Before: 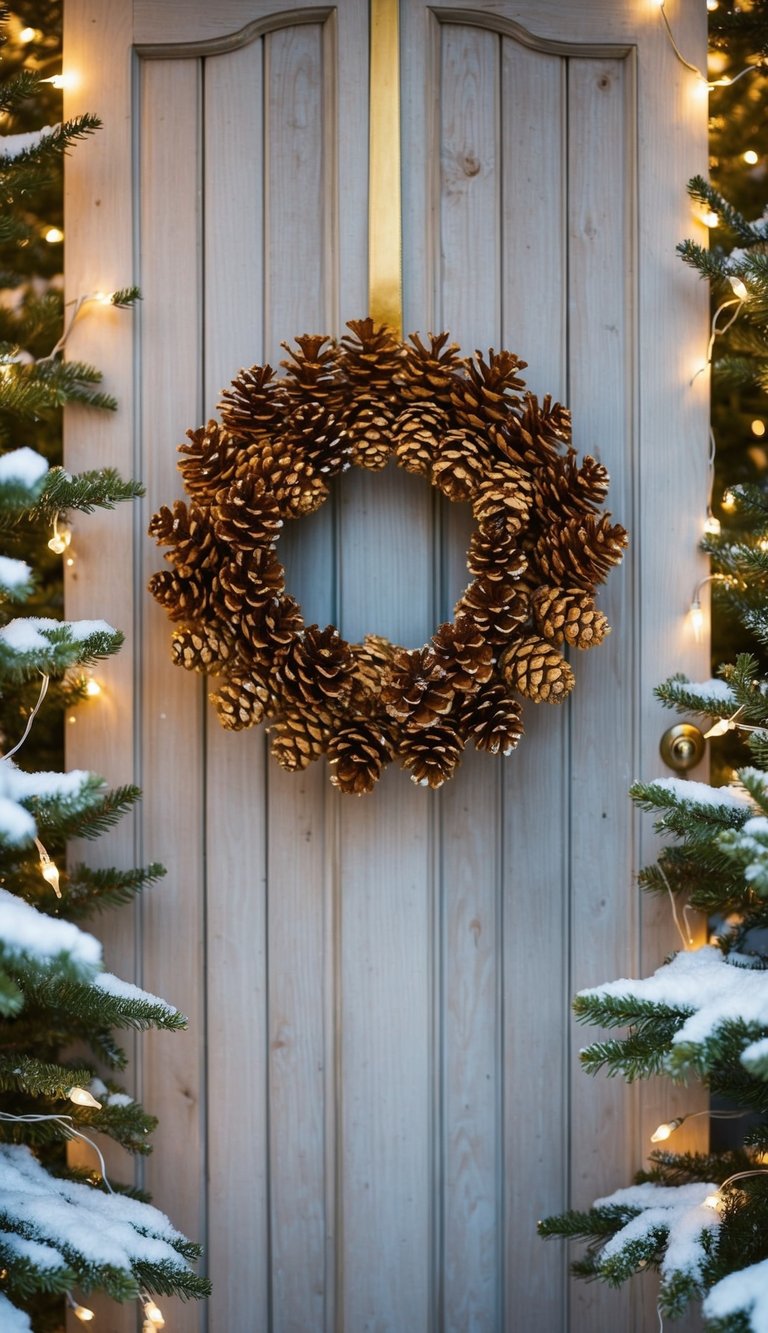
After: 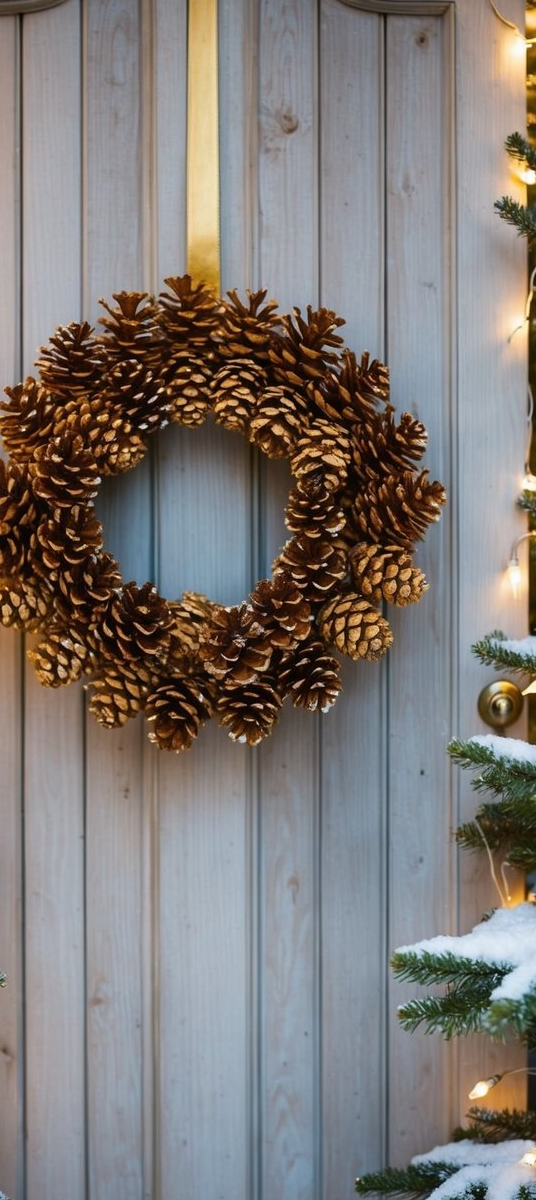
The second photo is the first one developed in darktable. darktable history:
crop and rotate: left 23.741%, top 3.275%, right 6.452%, bottom 6.633%
